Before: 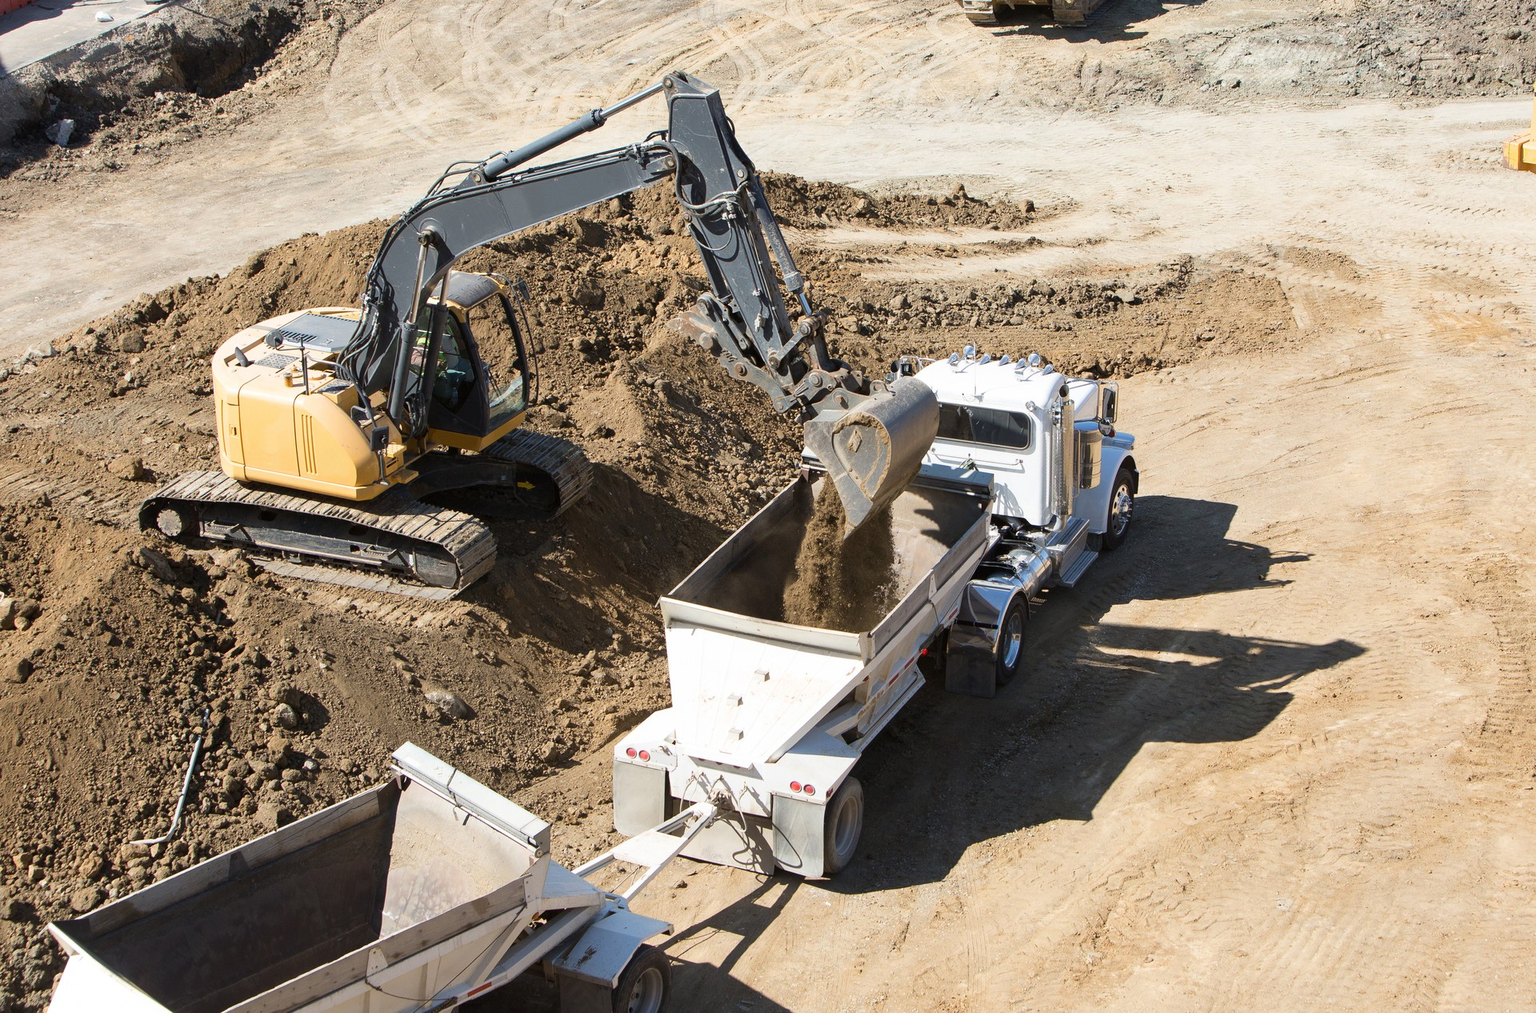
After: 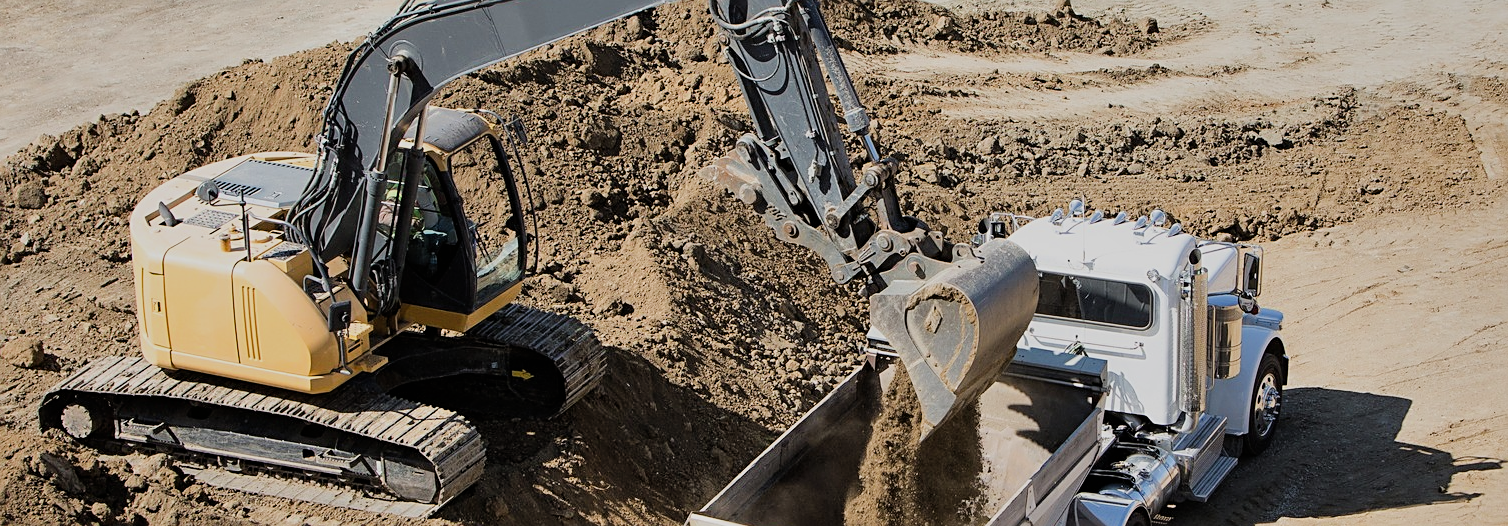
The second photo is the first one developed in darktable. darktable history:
crop: left 7.036%, top 18.398%, right 14.379%, bottom 40.043%
shadows and highlights: low approximation 0.01, soften with gaussian
filmic rgb: black relative exposure -7.65 EV, white relative exposure 4.56 EV, hardness 3.61
sharpen: on, module defaults
